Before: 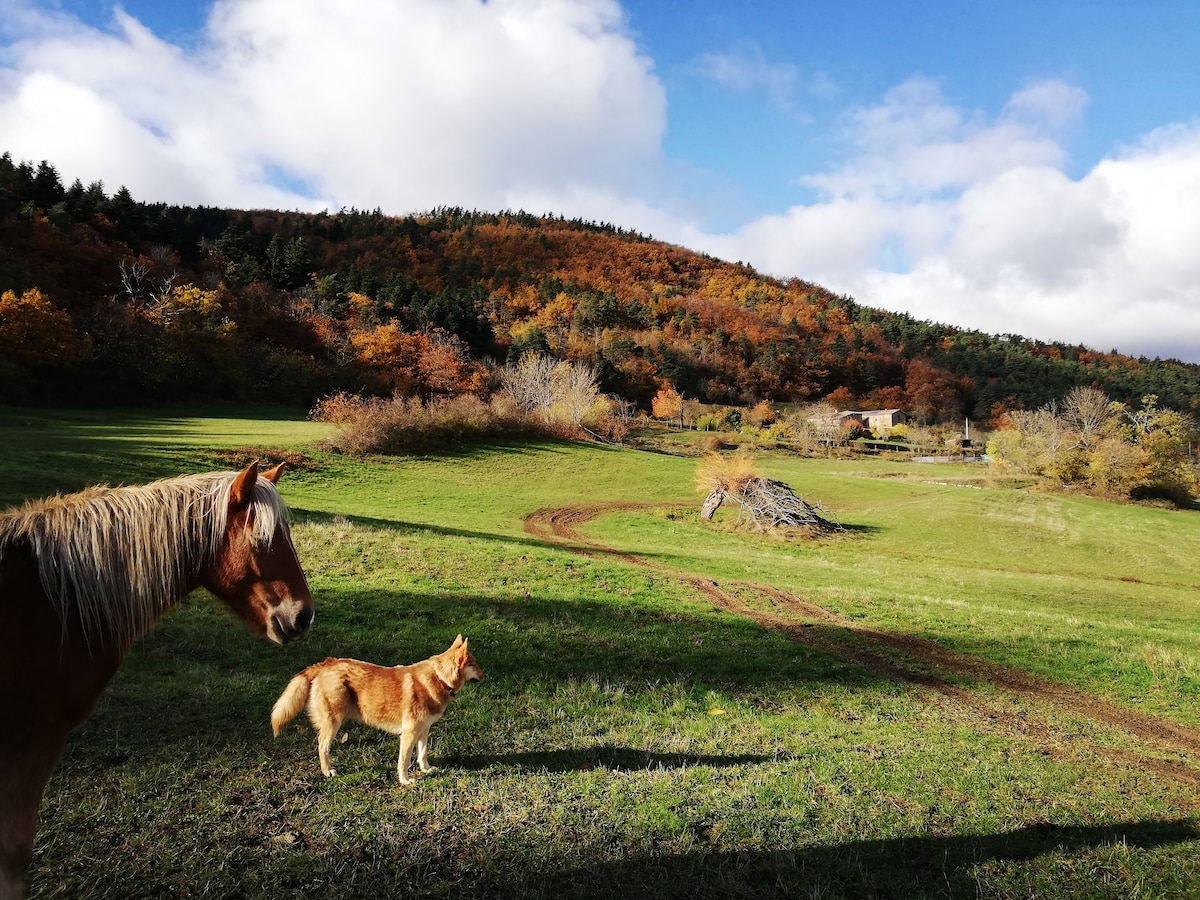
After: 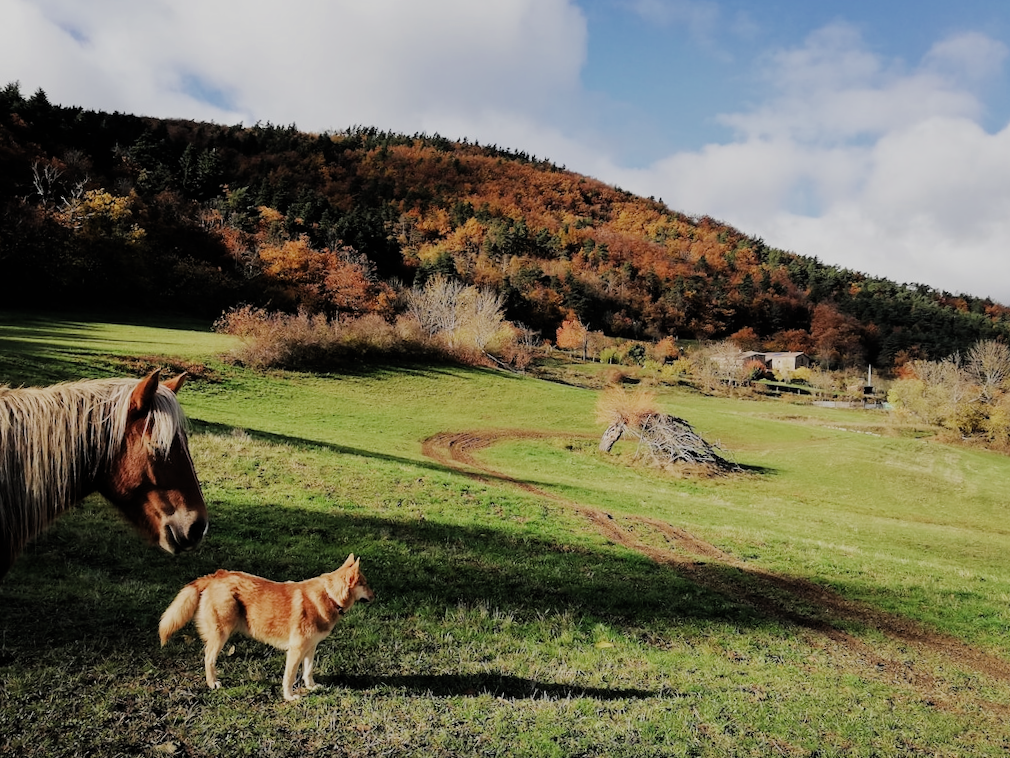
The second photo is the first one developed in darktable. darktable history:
filmic rgb: black relative exposure -7.65 EV, white relative exposure 4.56 EV, hardness 3.61, add noise in highlights 0.001, preserve chrominance max RGB, color science v3 (2019), use custom middle-gray values true, iterations of high-quality reconstruction 0, contrast in highlights soft
crop and rotate: angle -3.1°, left 5.22%, top 5.224%, right 4.611%, bottom 4.595%
